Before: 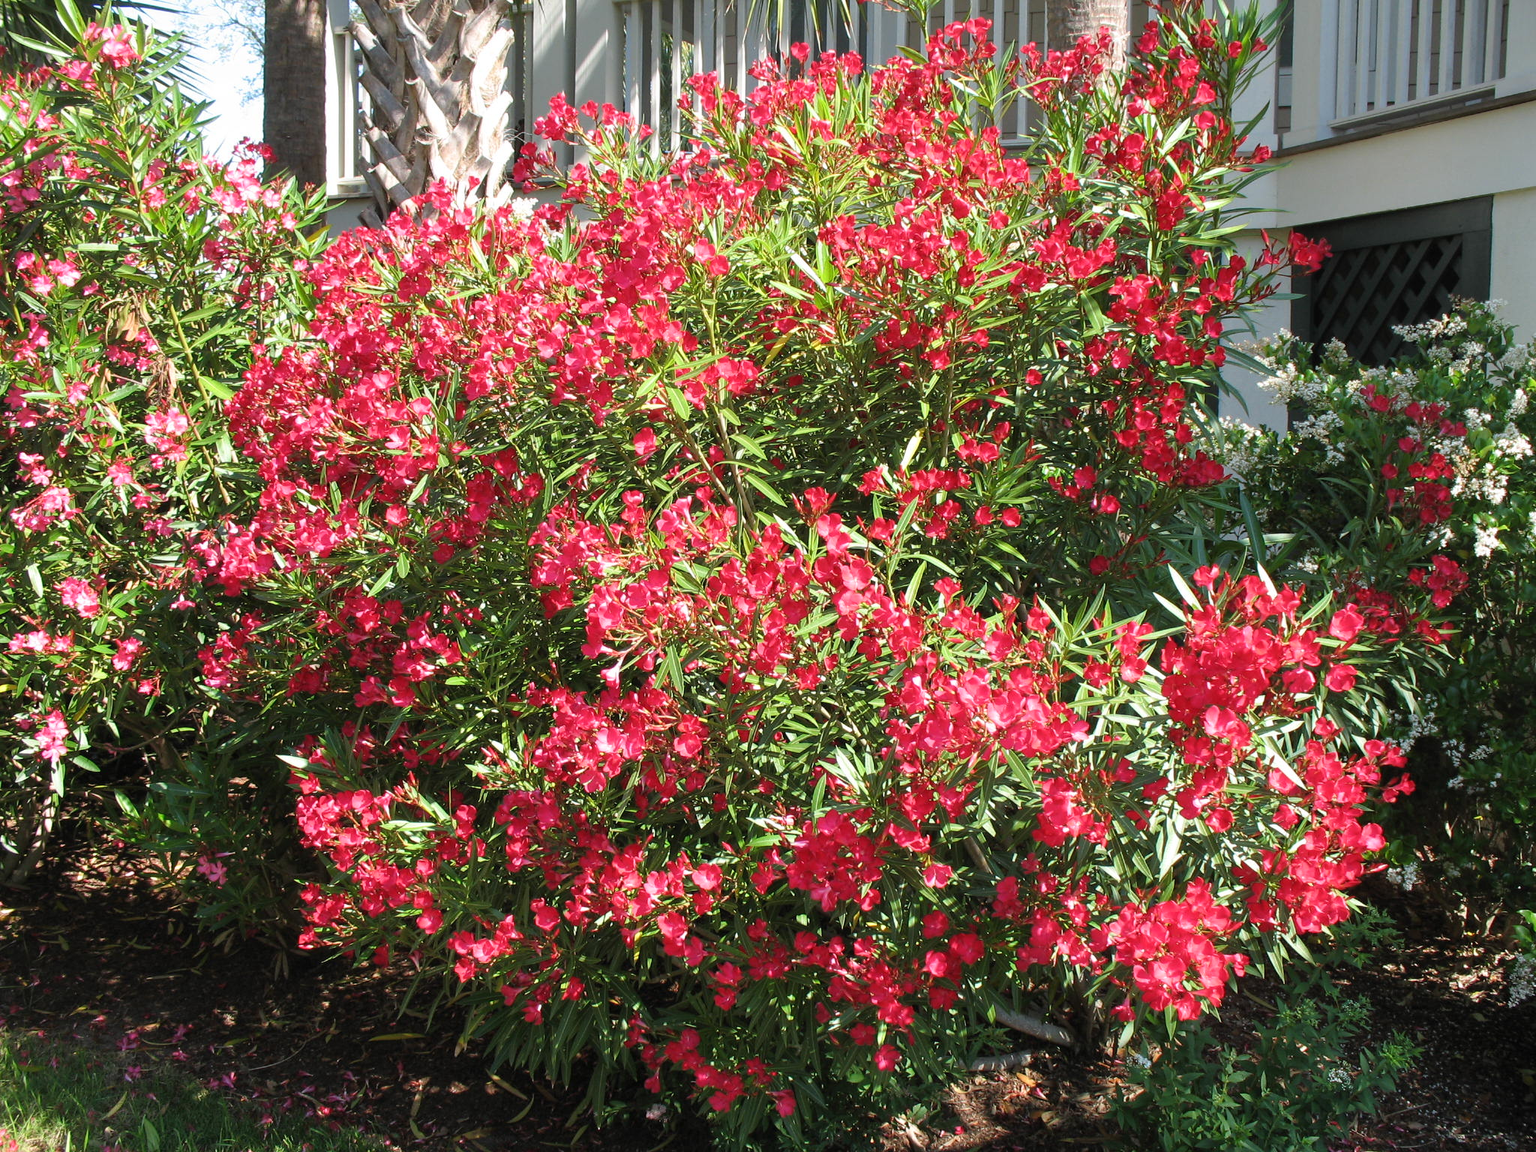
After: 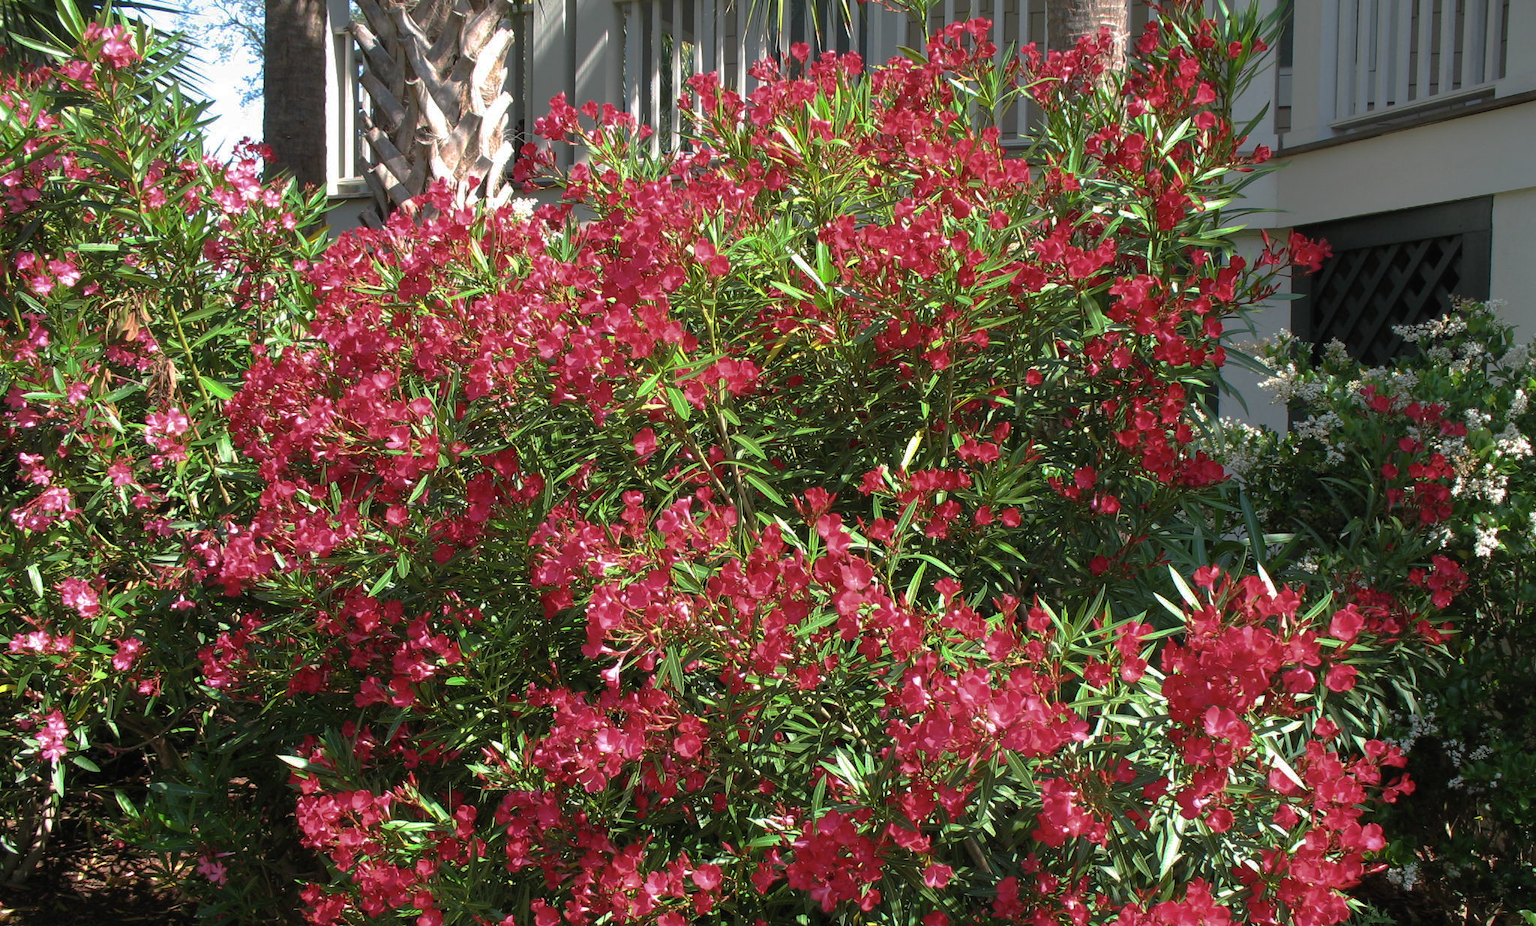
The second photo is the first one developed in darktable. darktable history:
crop: bottom 19.595%
base curve: curves: ch0 [(0, 0) (0.841, 0.609) (1, 1)], preserve colors none
